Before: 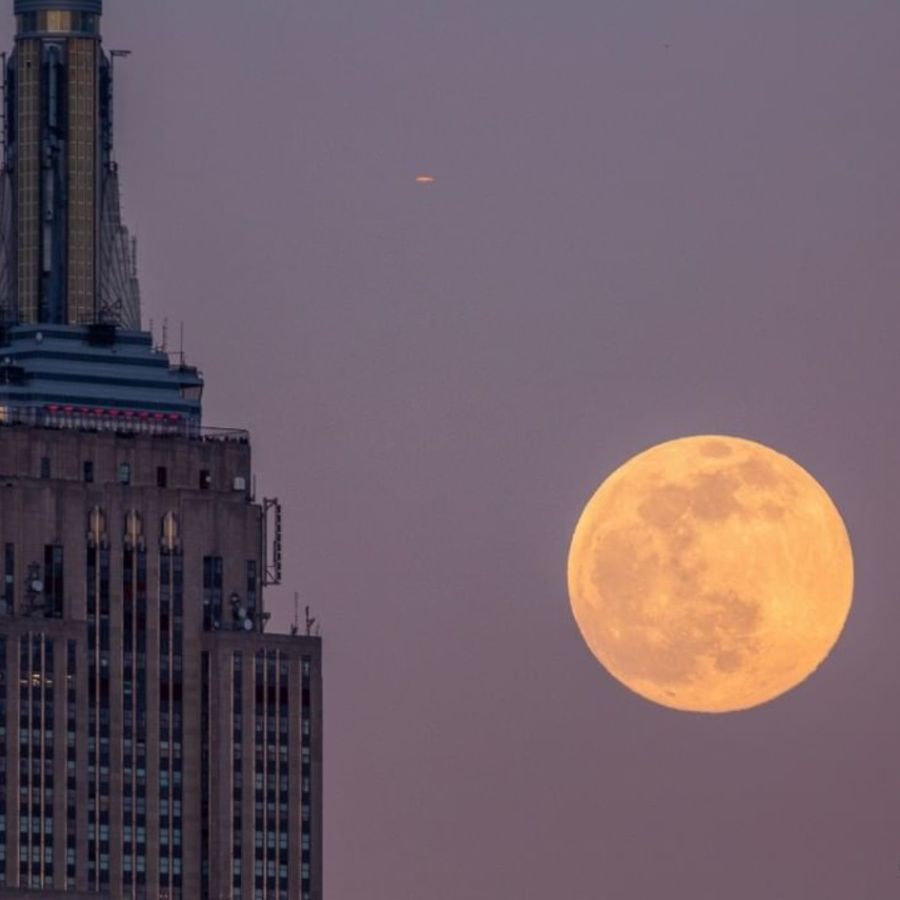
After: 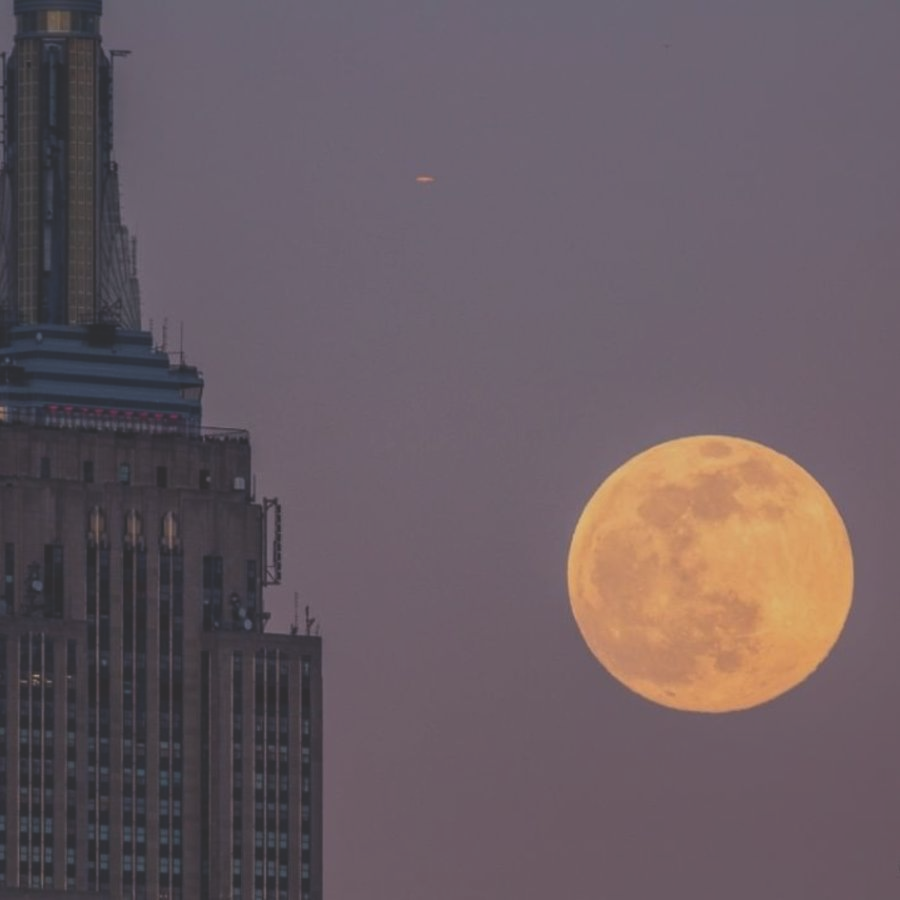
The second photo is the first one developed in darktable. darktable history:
exposure: black level correction -0.037, exposure -0.496 EV, compensate exposure bias true, compensate highlight preservation false
